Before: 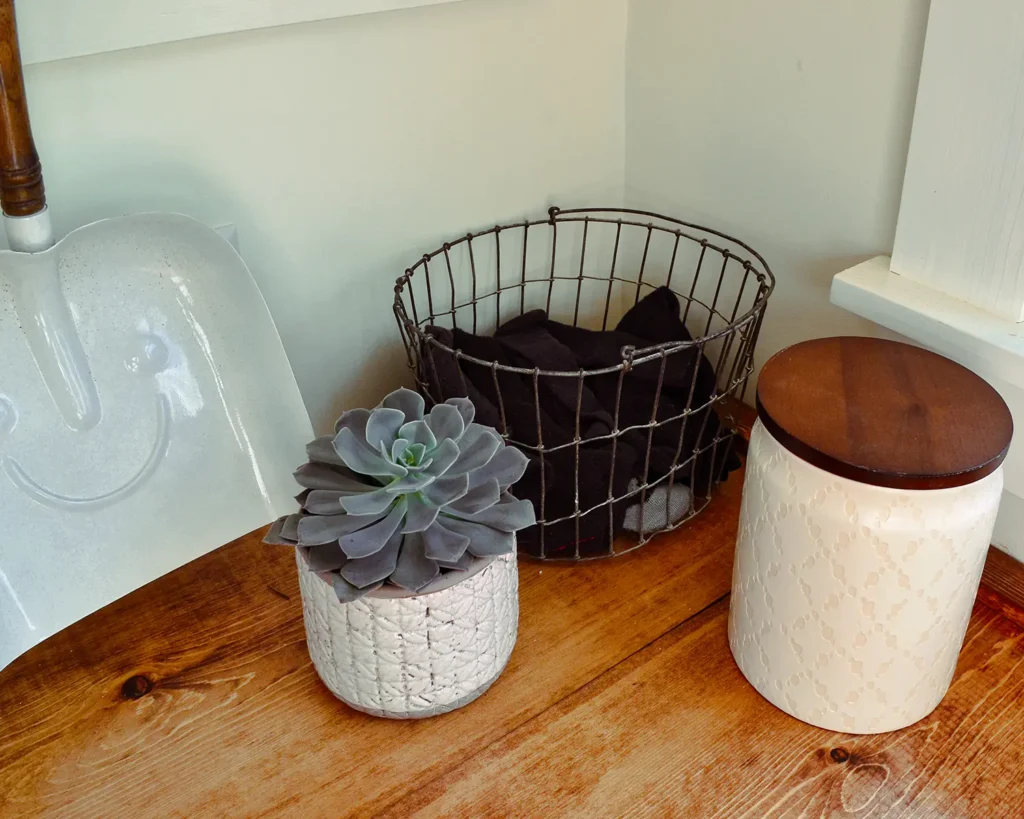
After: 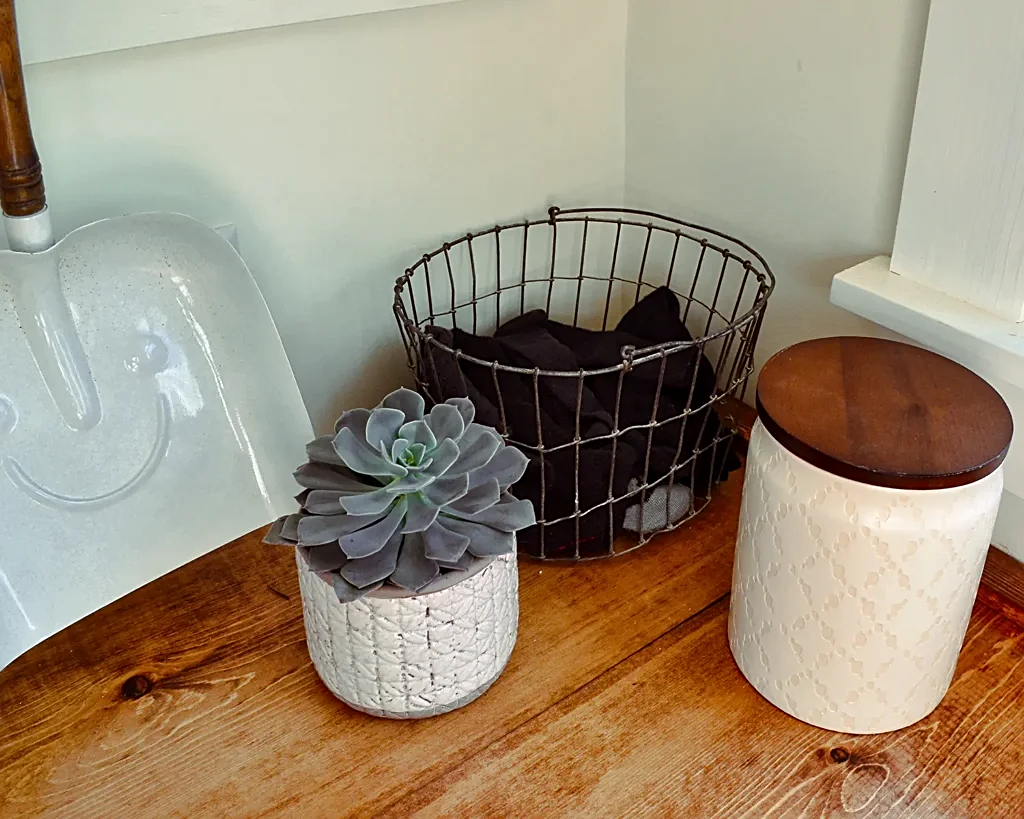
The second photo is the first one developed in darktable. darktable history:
sharpen: on, module defaults
local contrast: mode bilateral grid, contrast 19, coarseness 49, detail 119%, midtone range 0.2
